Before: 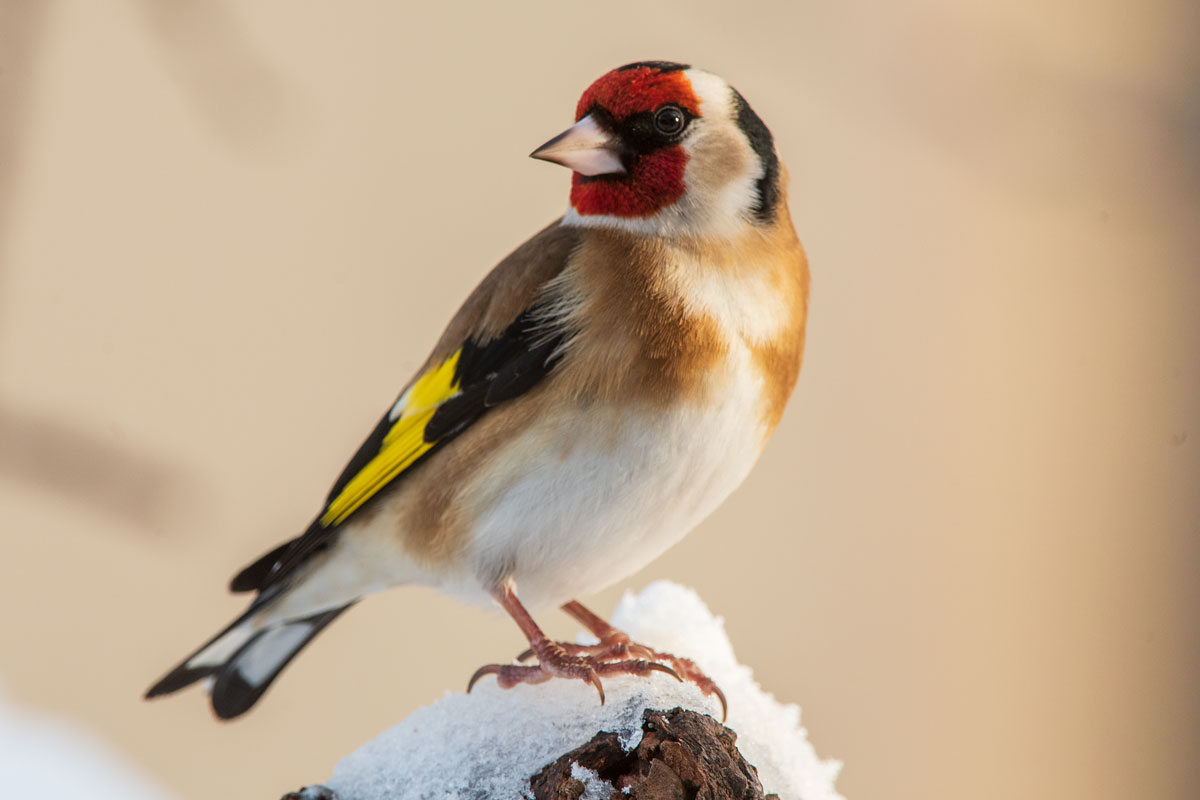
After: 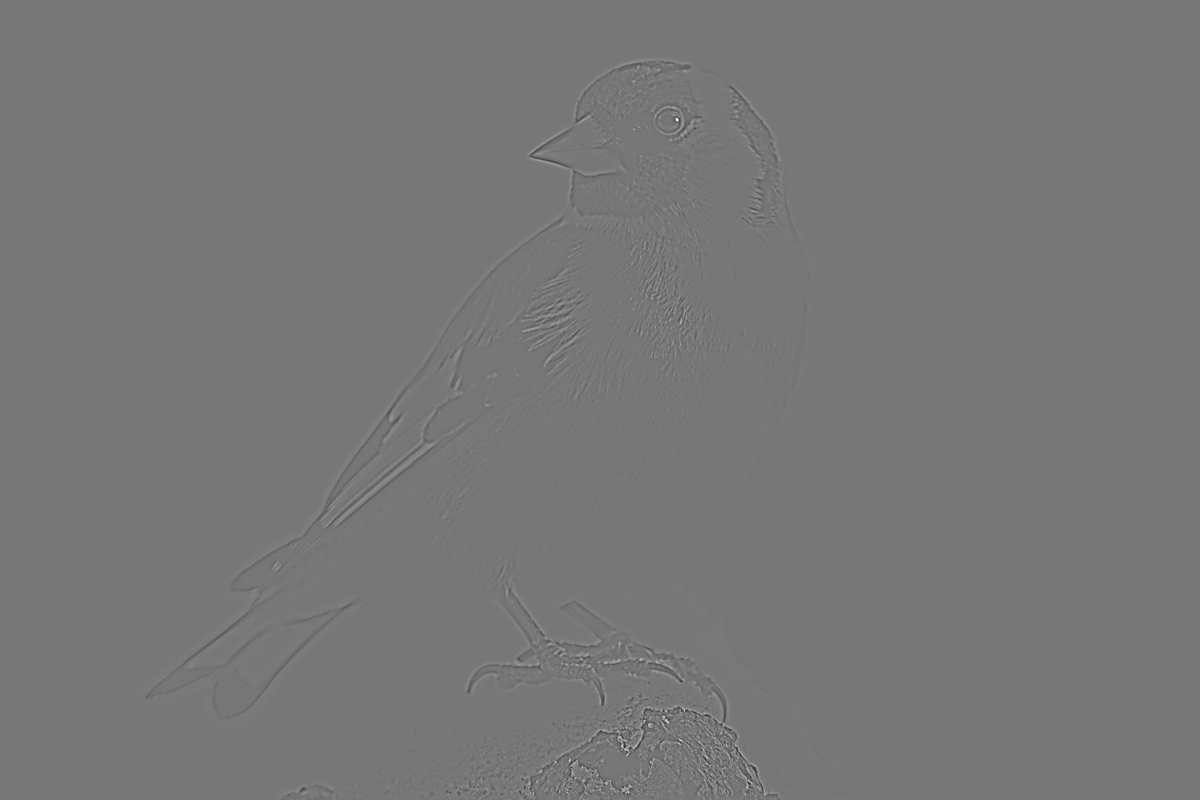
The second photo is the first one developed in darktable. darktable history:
sharpen: amount 2
white balance: red 0.98, blue 1.61
highpass: sharpness 6%, contrast boost 7.63%
